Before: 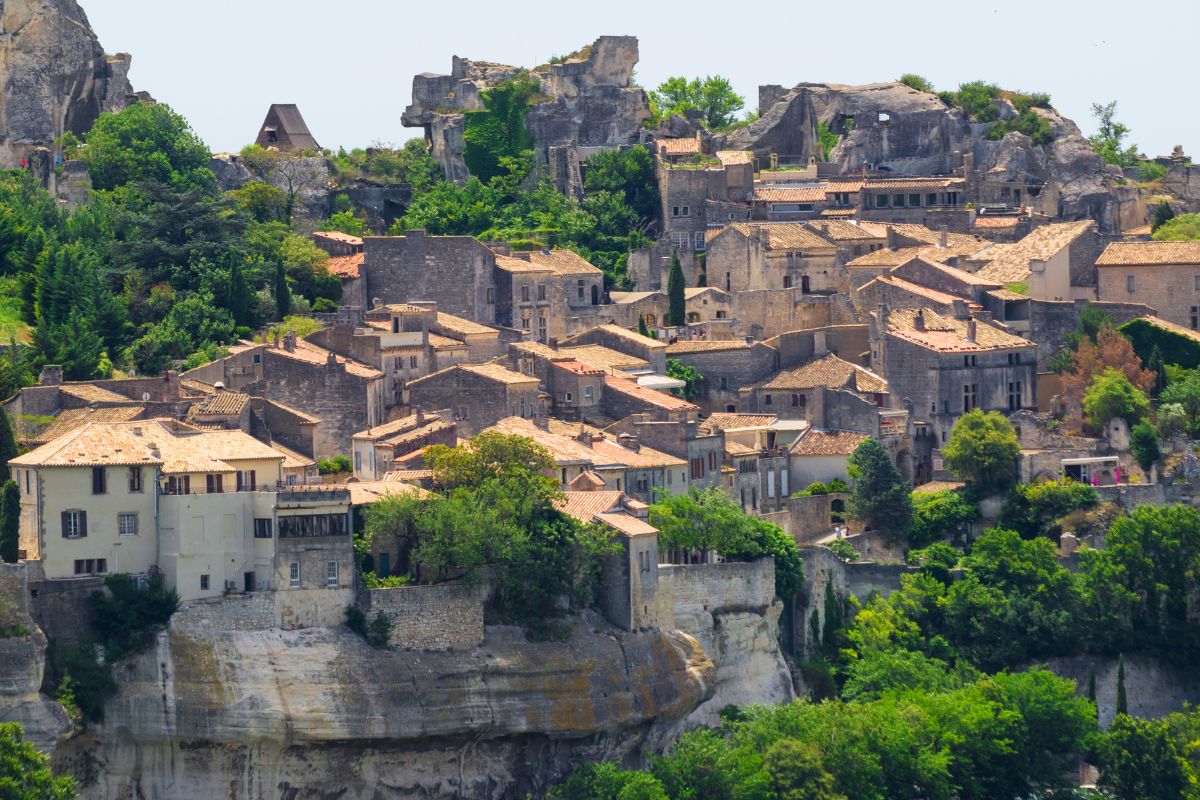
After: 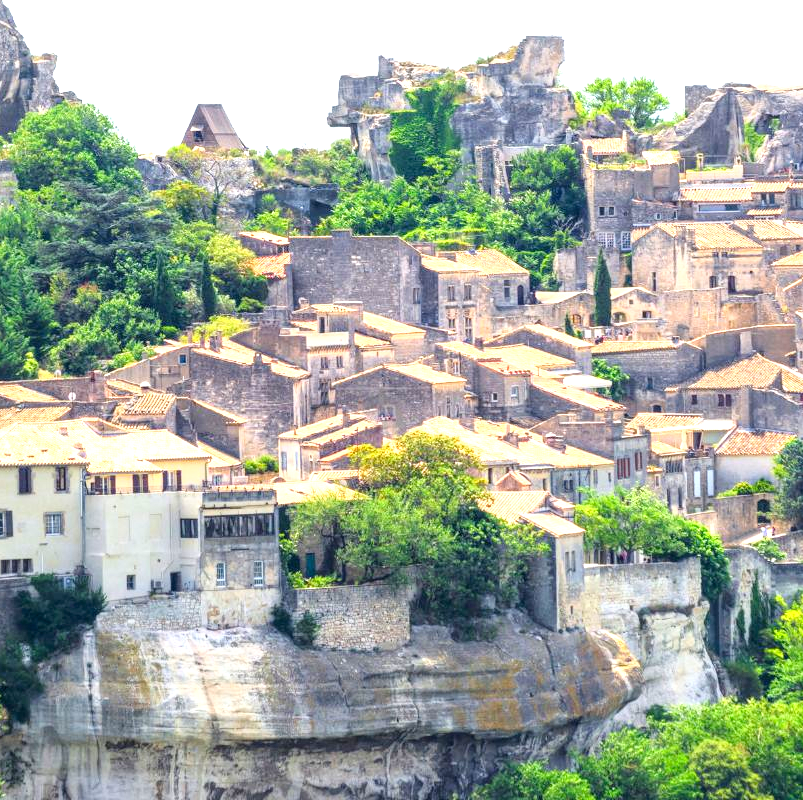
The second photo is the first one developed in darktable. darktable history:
crop and rotate: left 6.179%, right 26.883%
exposure: black level correction 0.001, exposure 1.116 EV, compensate highlight preservation false
local contrast: on, module defaults
tone curve: curves: ch0 [(0, 0) (0.003, 0.023) (0.011, 0.025) (0.025, 0.029) (0.044, 0.047) (0.069, 0.079) (0.1, 0.113) (0.136, 0.152) (0.177, 0.199) (0.224, 0.26) (0.277, 0.333) (0.335, 0.404) (0.399, 0.48) (0.468, 0.559) (0.543, 0.635) (0.623, 0.713) (0.709, 0.797) (0.801, 0.879) (0.898, 0.953) (1, 1)], color space Lab, linked channels
